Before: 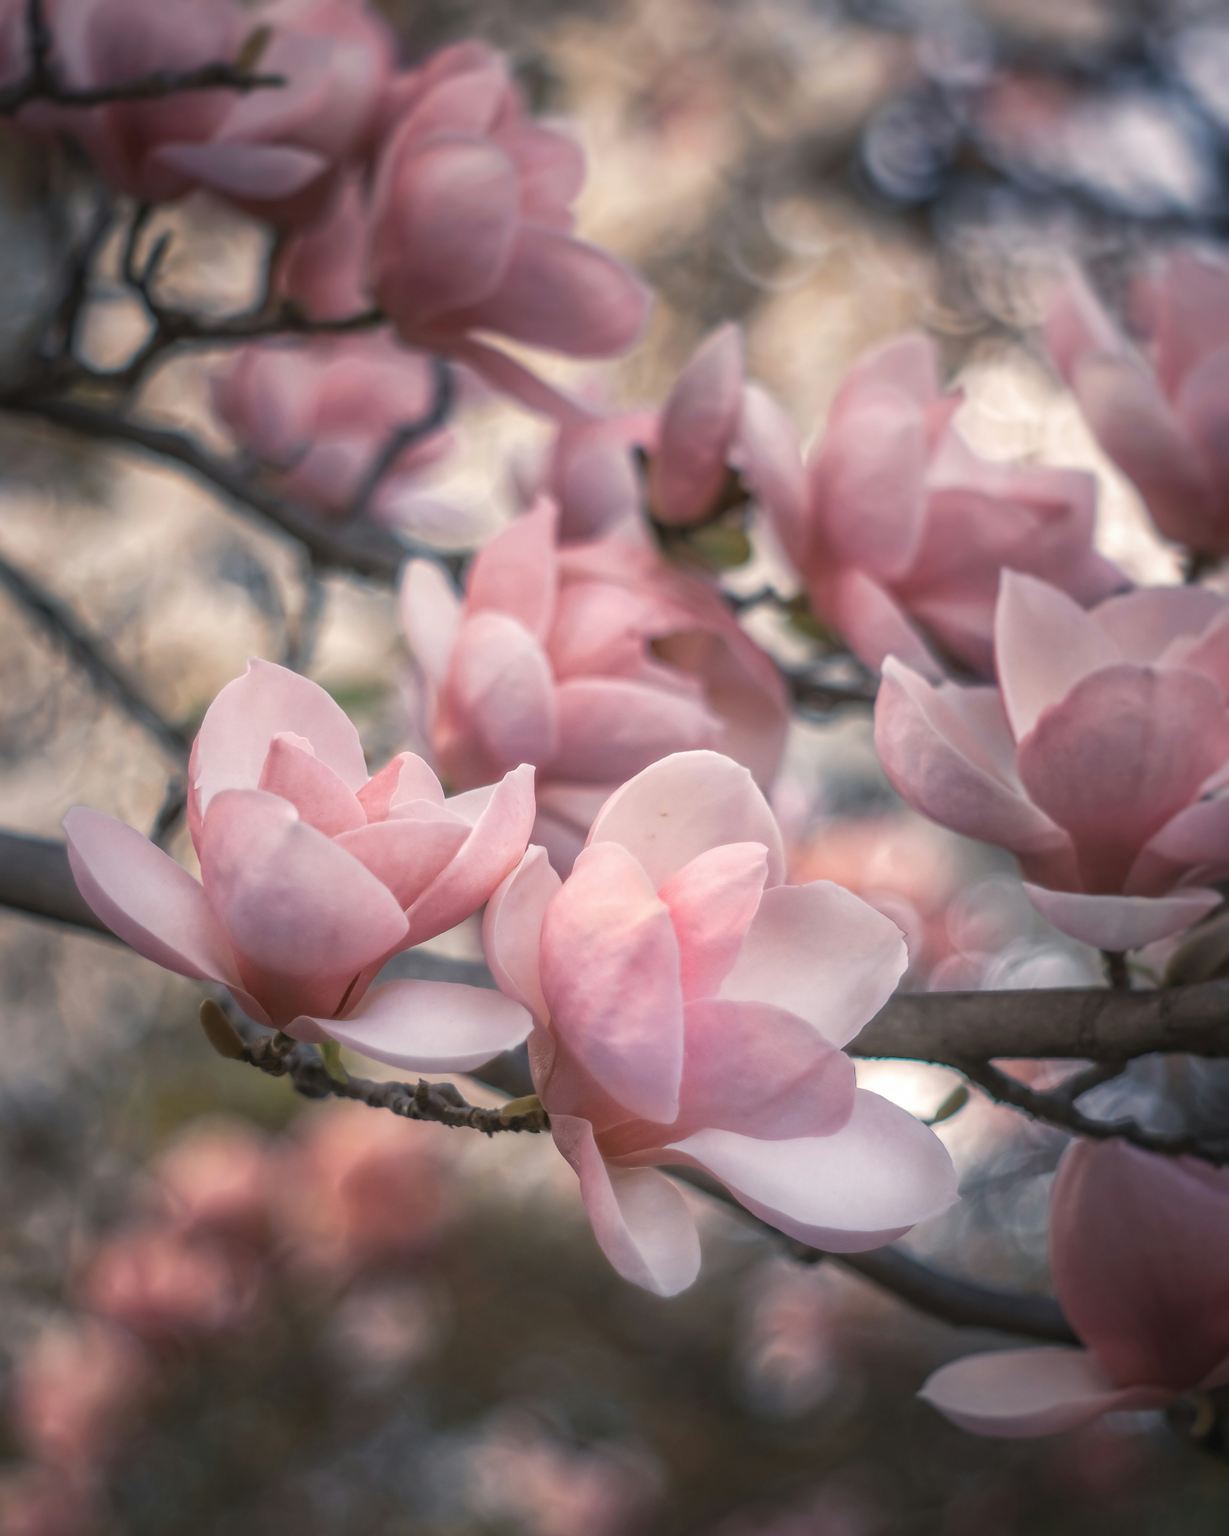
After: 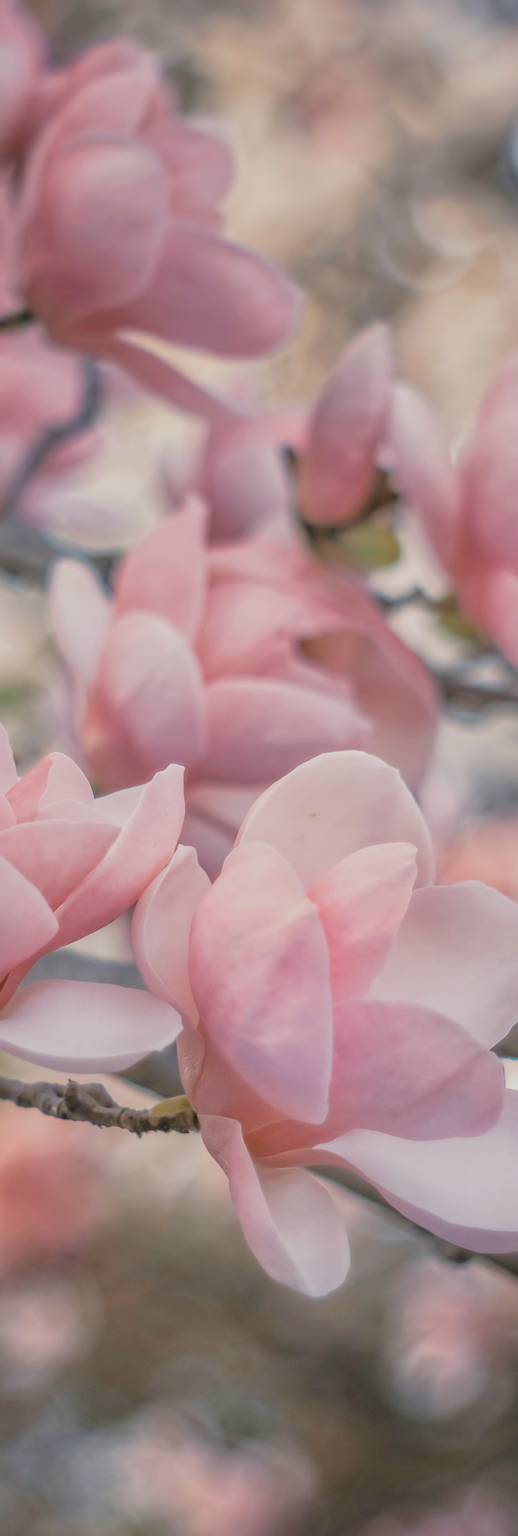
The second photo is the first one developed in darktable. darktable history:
crop: left 28.583%, right 29.231%
tone equalizer: -7 EV 0.15 EV, -6 EV 0.6 EV, -5 EV 1.15 EV, -4 EV 1.33 EV, -3 EV 1.15 EV, -2 EV 0.6 EV, -1 EV 0.15 EV, mask exposure compensation -0.5 EV
filmic rgb: black relative exposure -7.65 EV, white relative exposure 4.56 EV, hardness 3.61
